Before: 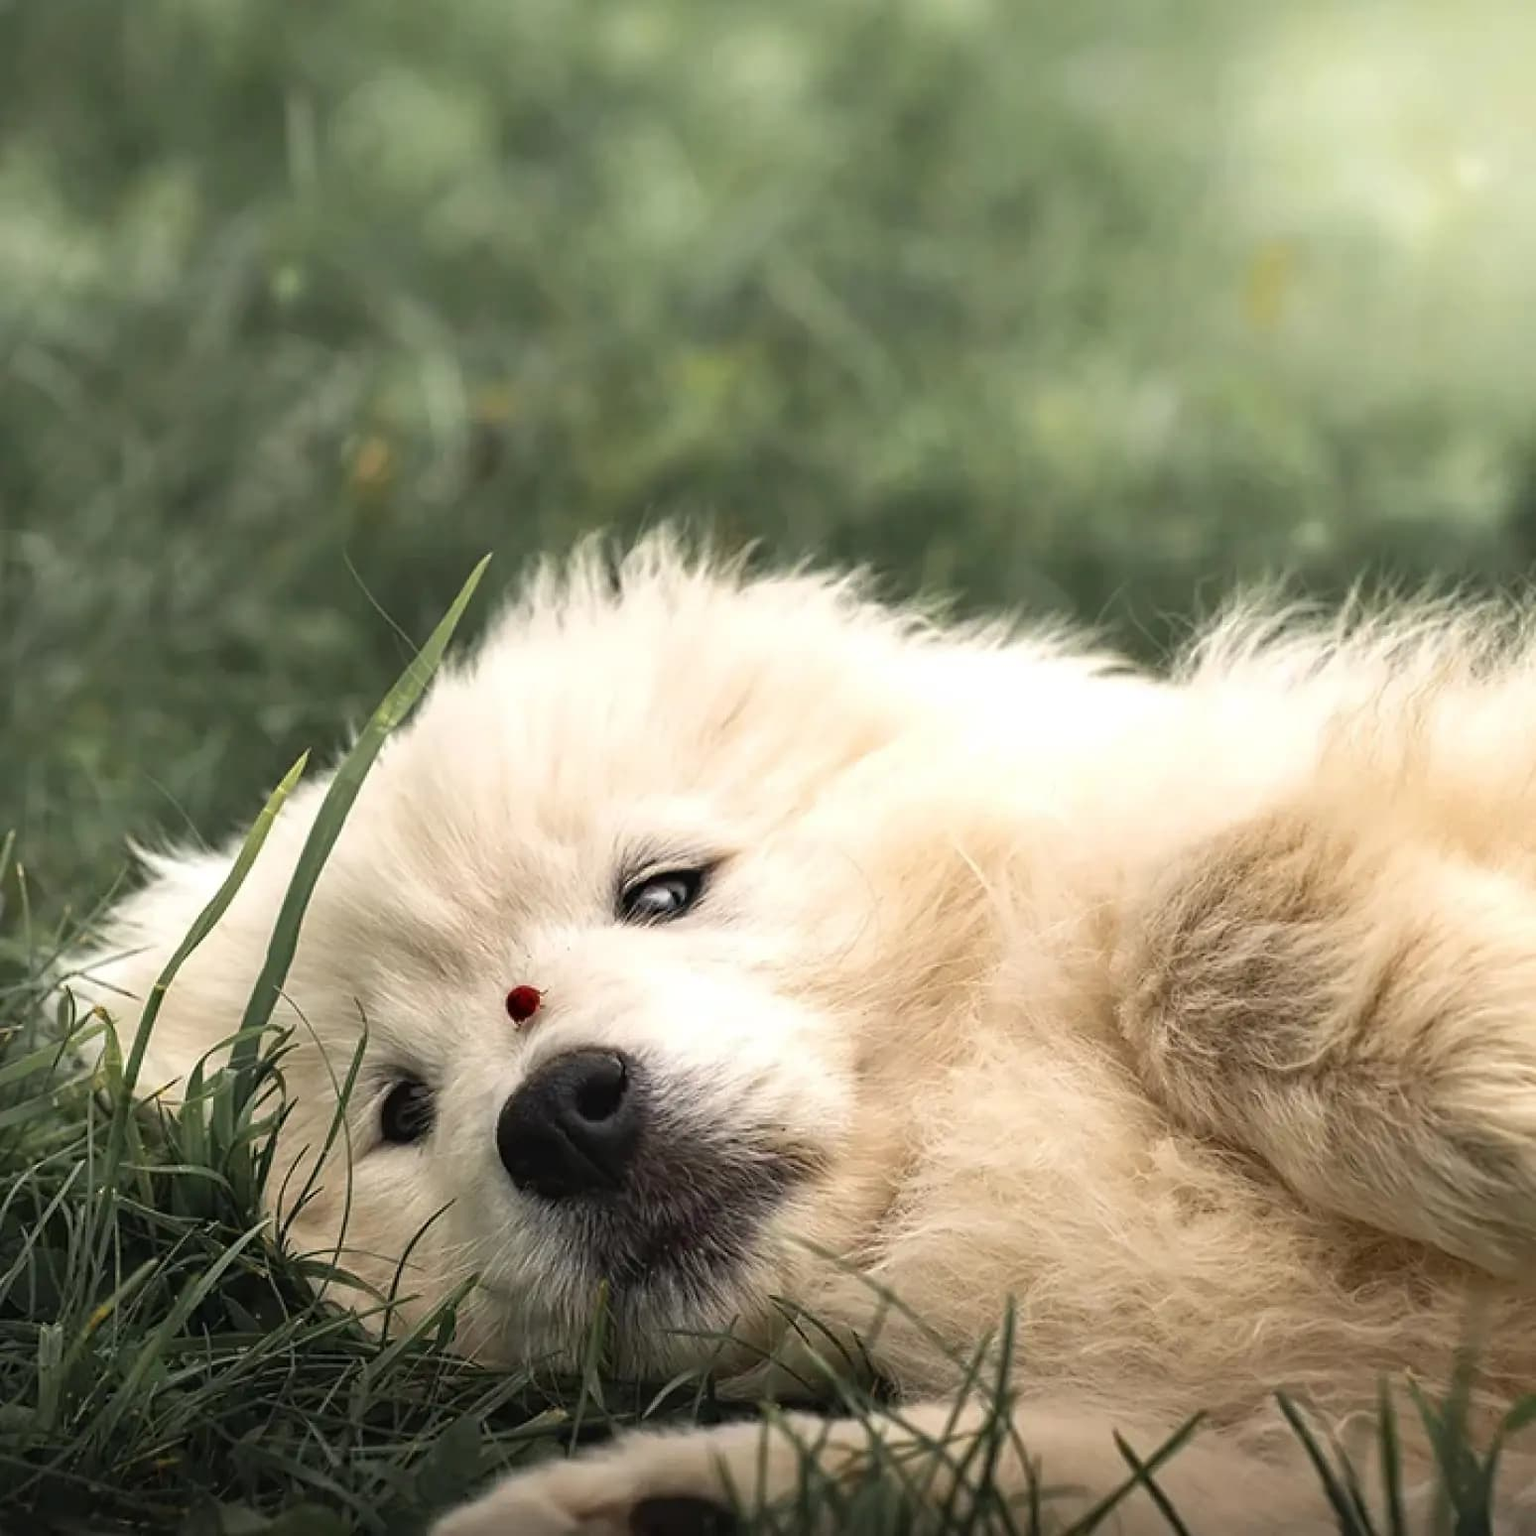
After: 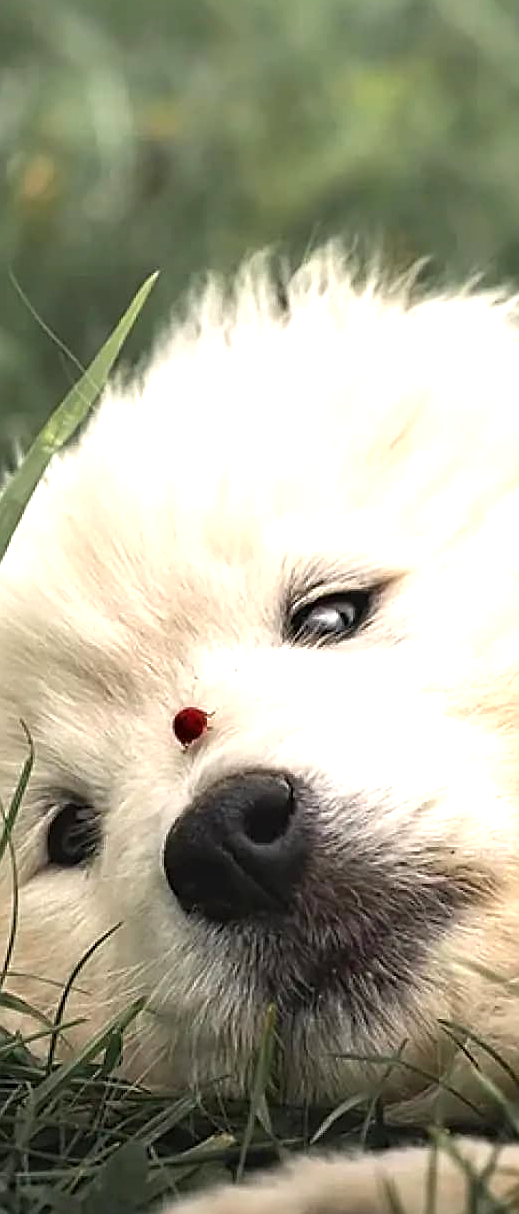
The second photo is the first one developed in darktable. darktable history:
crop and rotate: left 21.77%, top 18.528%, right 44.676%, bottom 2.997%
white balance: emerald 1
sharpen: on, module defaults
exposure: black level correction 0, exposure 0.5 EV, compensate exposure bias true, compensate highlight preservation false
